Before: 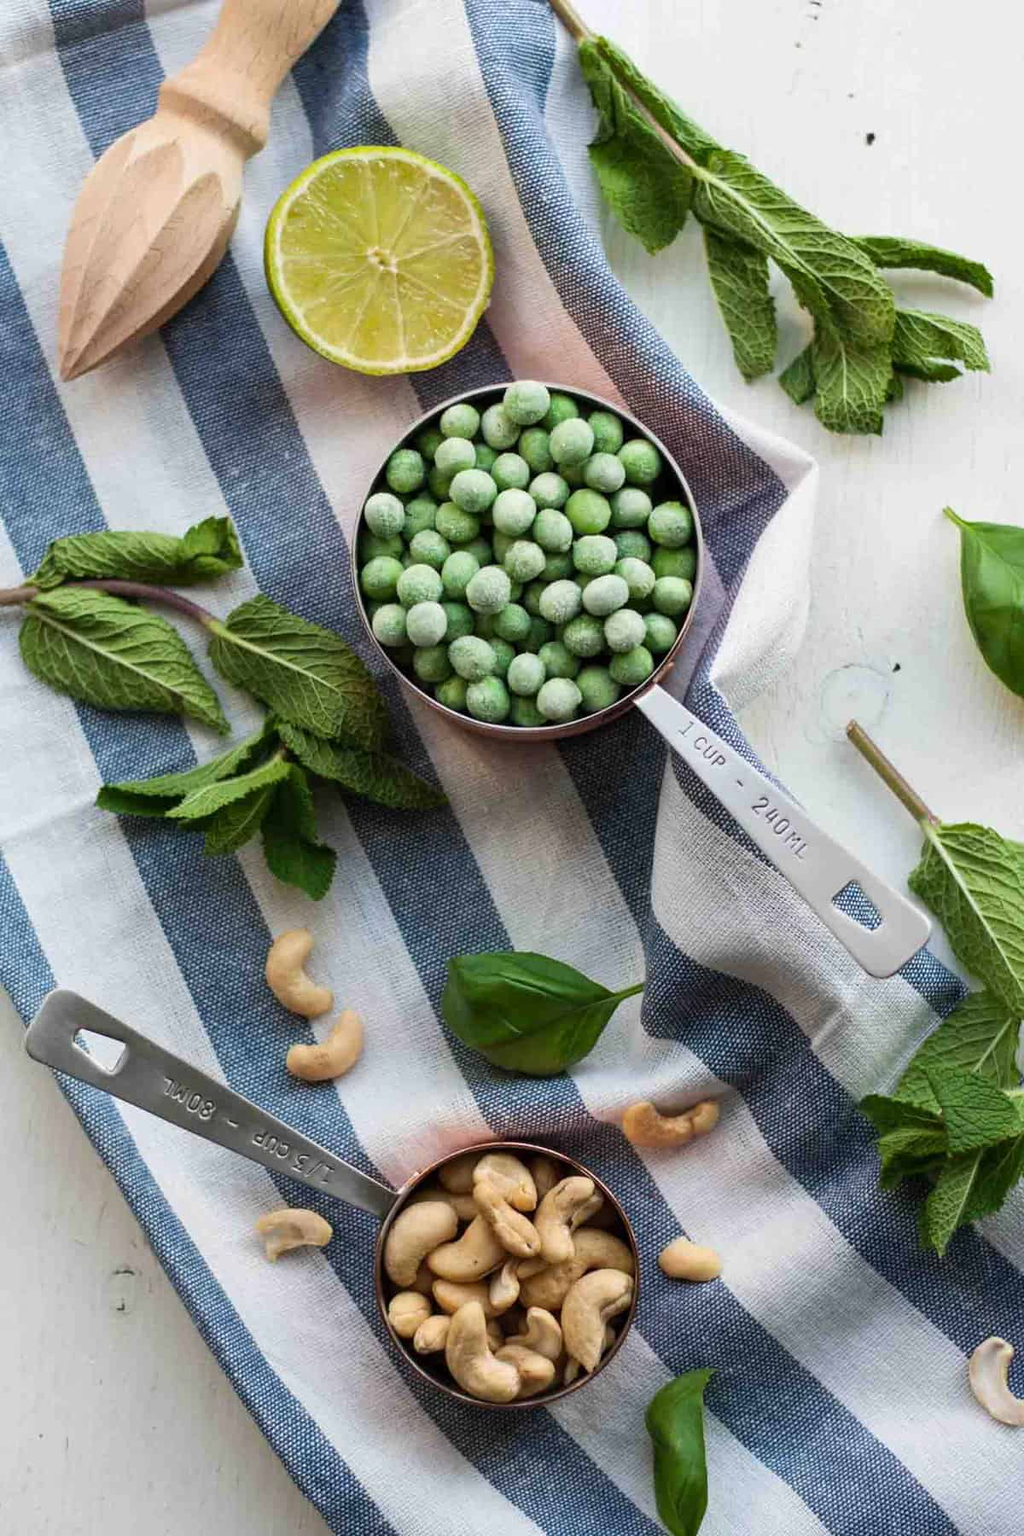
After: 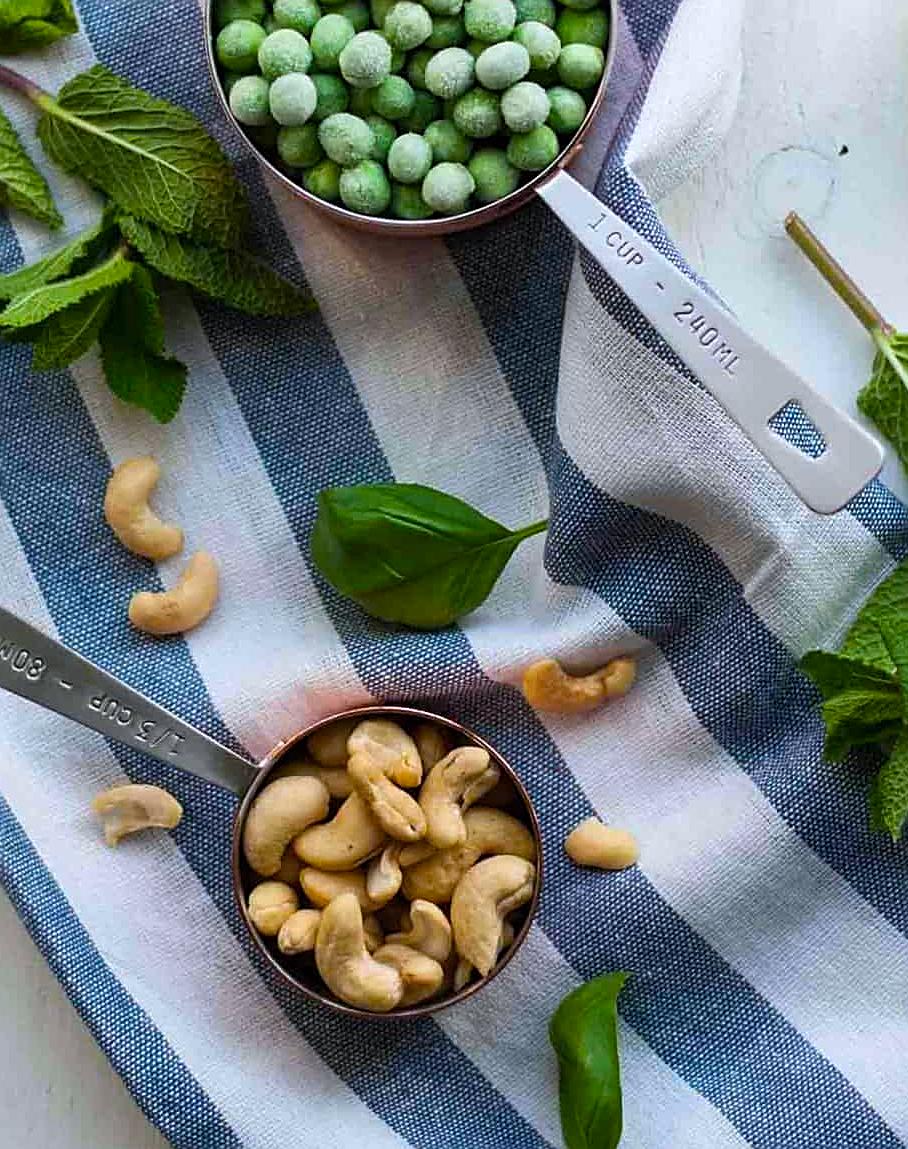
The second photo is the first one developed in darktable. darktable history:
crop and rotate: left 17.299%, top 35.115%, right 7.015%, bottom 1.024%
base curve: curves: ch0 [(0, 0) (0.303, 0.277) (1, 1)]
color balance rgb: perceptual saturation grading › global saturation 25%, global vibrance 20%
white balance: red 0.976, blue 1.04
sharpen: on, module defaults
